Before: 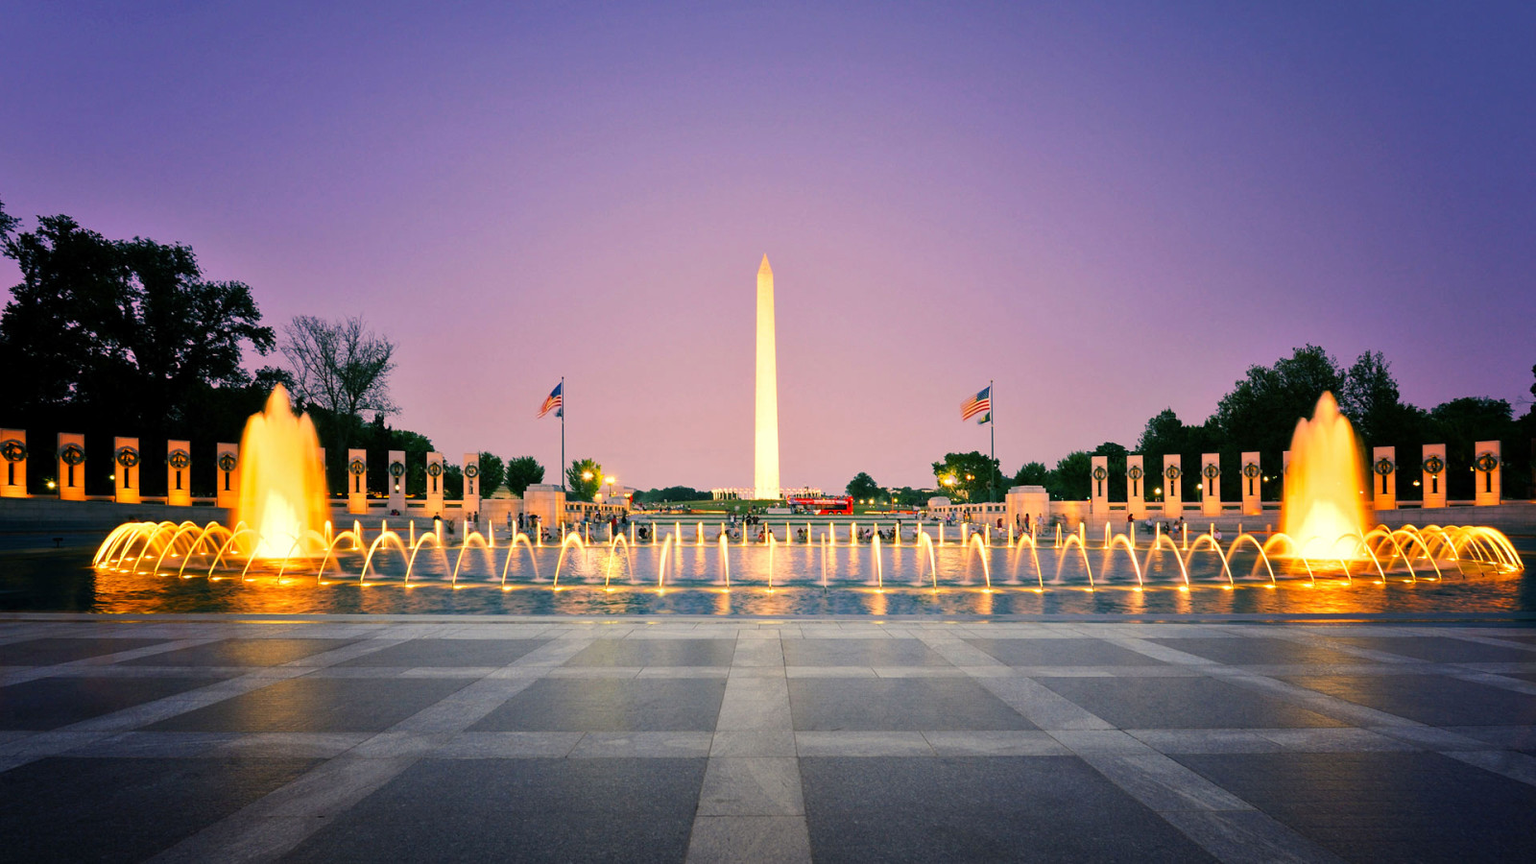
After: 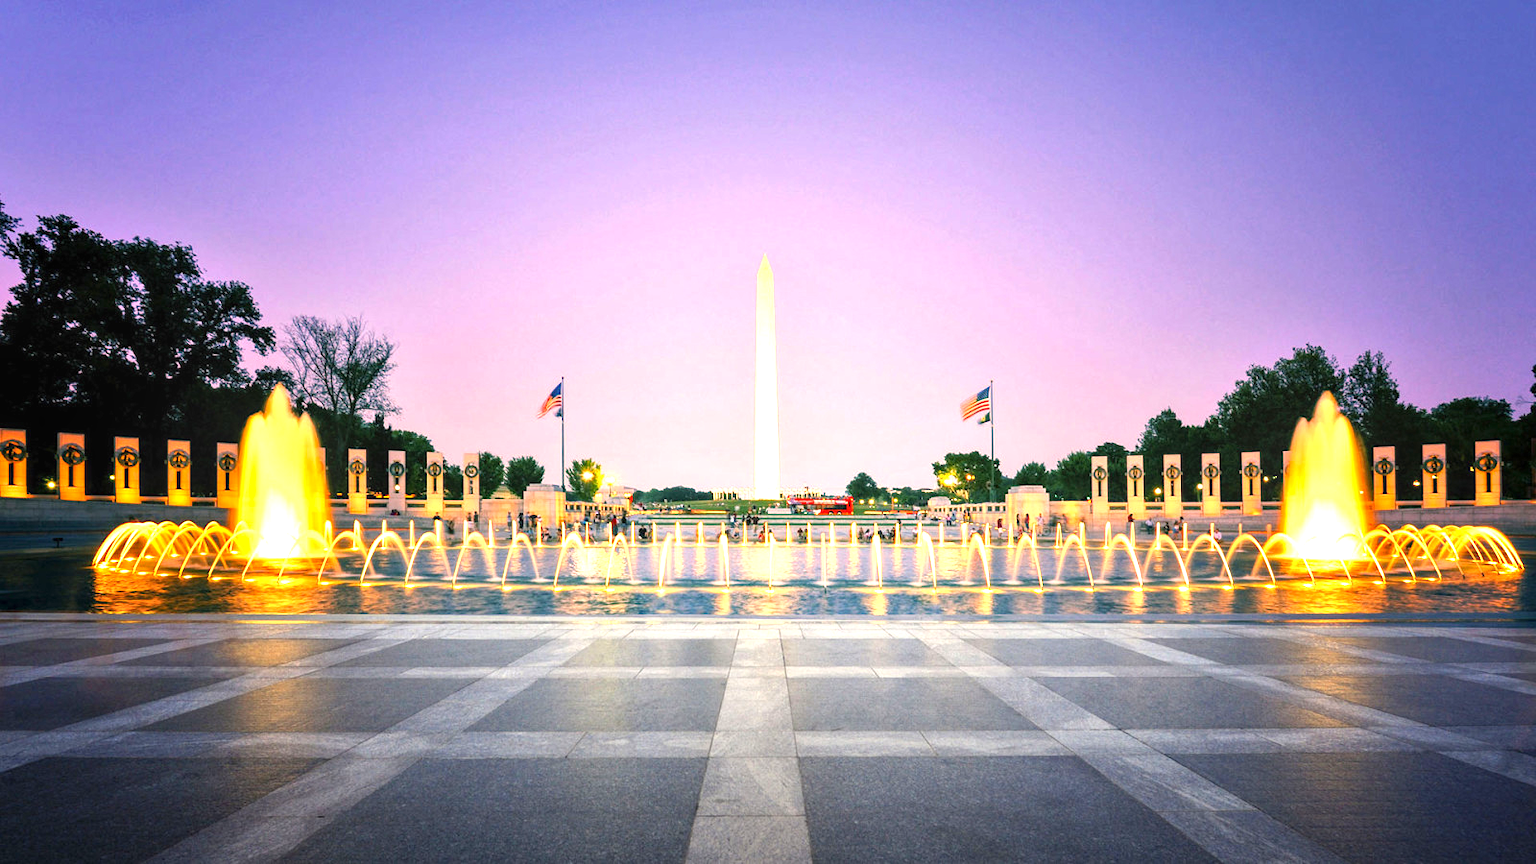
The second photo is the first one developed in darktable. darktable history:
exposure: exposure 1.089 EV, compensate highlight preservation false
local contrast: on, module defaults
